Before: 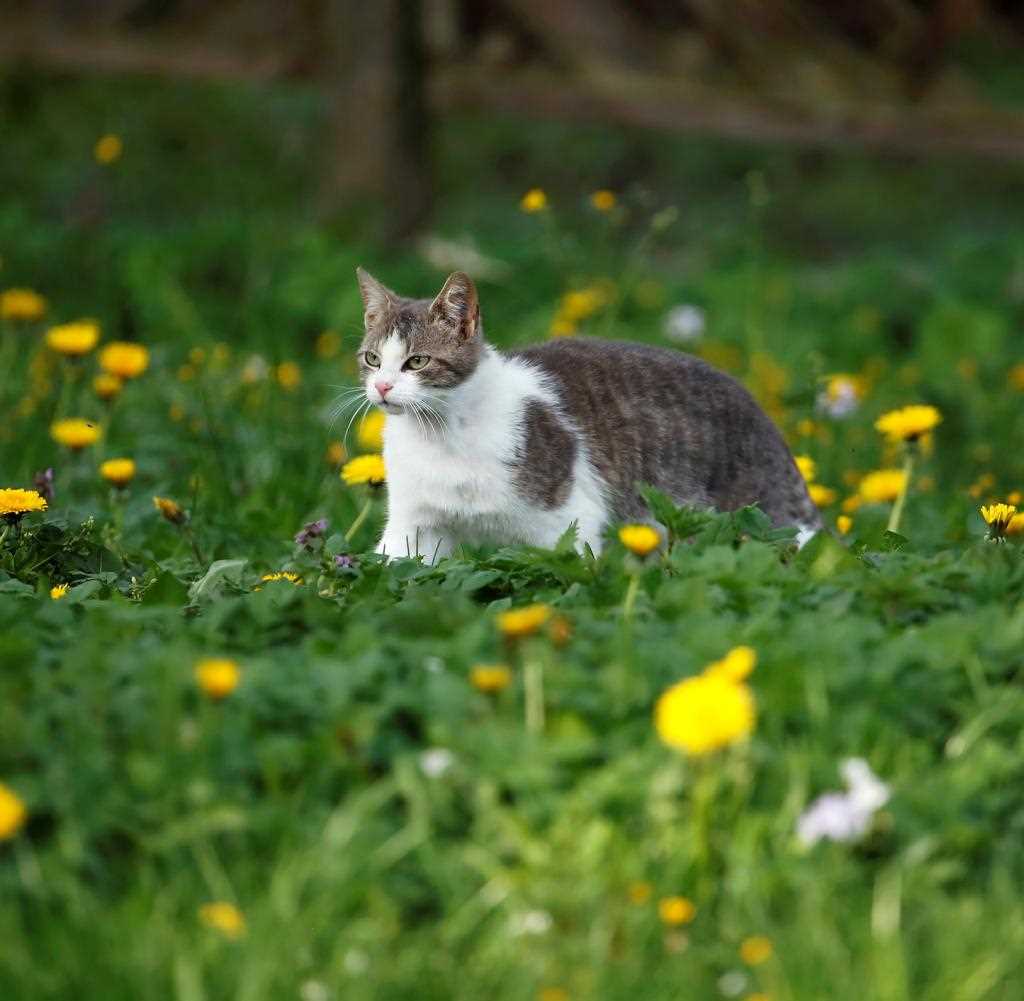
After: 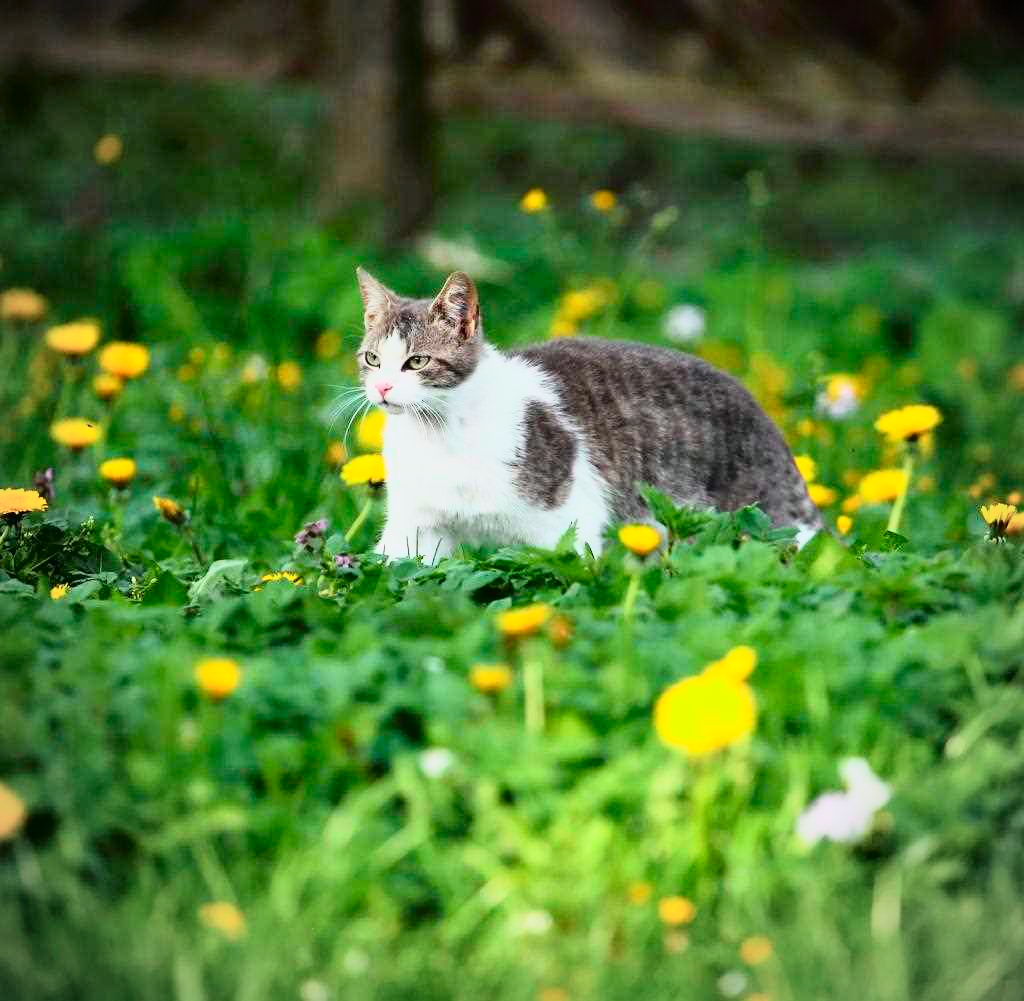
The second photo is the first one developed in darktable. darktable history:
vignetting: fall-off radius 60.92%
base curve: curves: ch0 [(0, 0) (0.557, 0.834) (1, 1)]
tone curve: curves: ch0 [(0, 0.014) (0.17, 0.099) (0.398, 0.423) (0.728, 0.808) (0.877, 0.91) (0.99, 0.955)]; ch1 [(0, 0) (0.377, 0.325) (0.493, 0.491) (0.505, 0.504) (0.515, 0.515) (0.554, 0.575) (0.623, 0.643) (0.701, 0.718) (1, 1)]; ch2 [(0, 0) (0.423, 0.453) (0.481, 0.485) (0.501, 0.501) (0.531, 0.527) (0.586, 0.597) (0.663, 0.706) (0.717, 0.753) (1, 0.991)], color space Lab, independent channels
